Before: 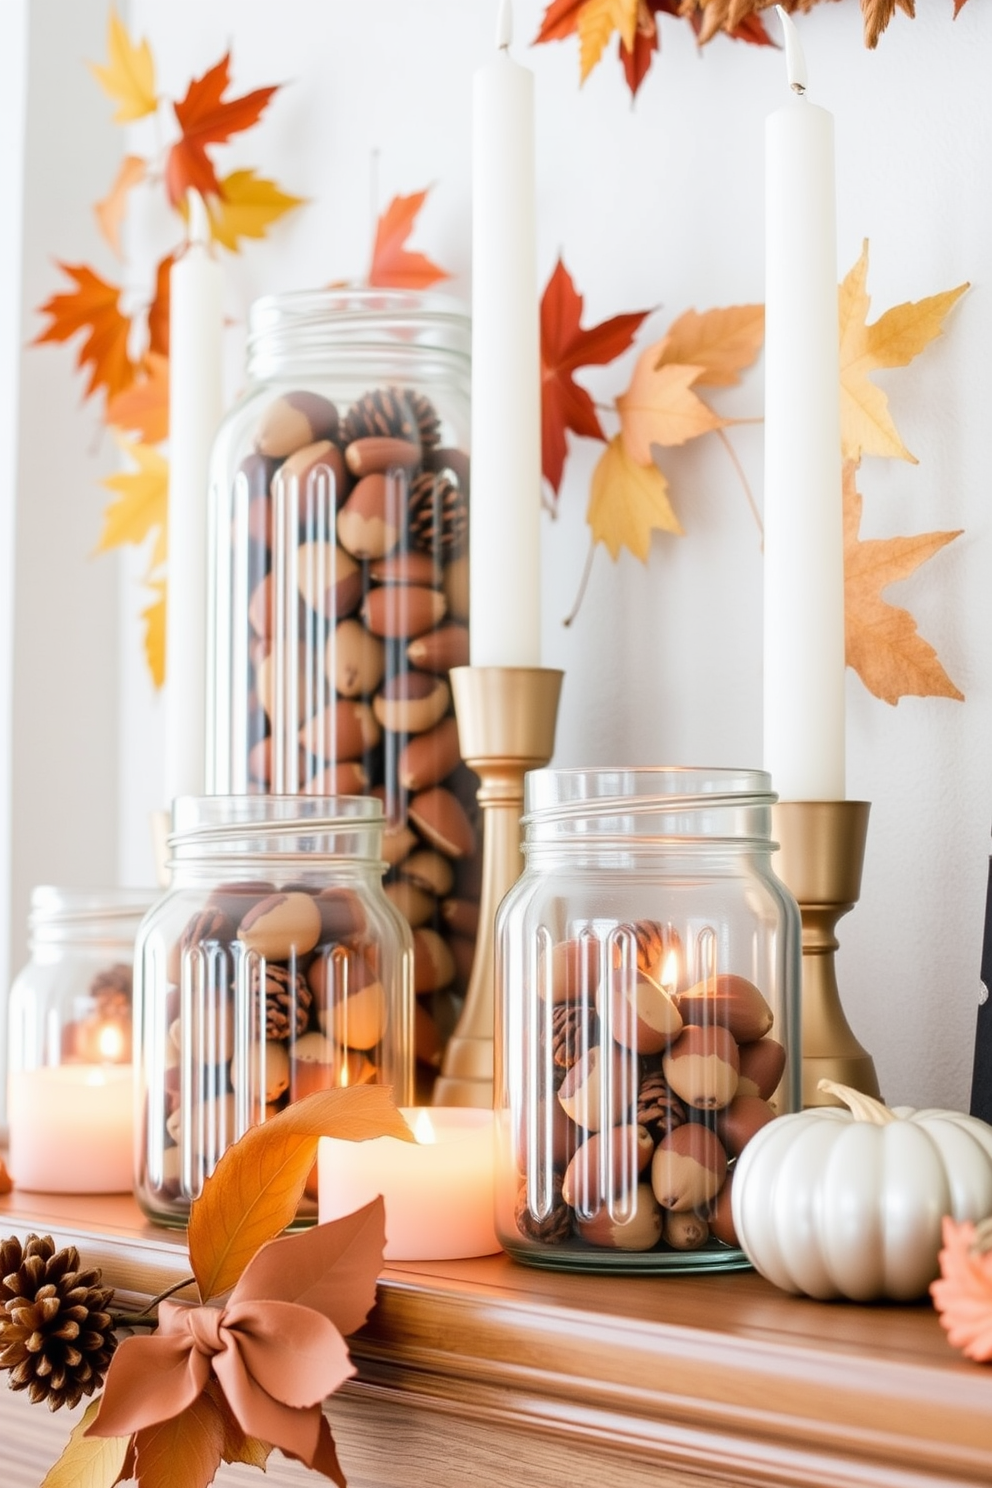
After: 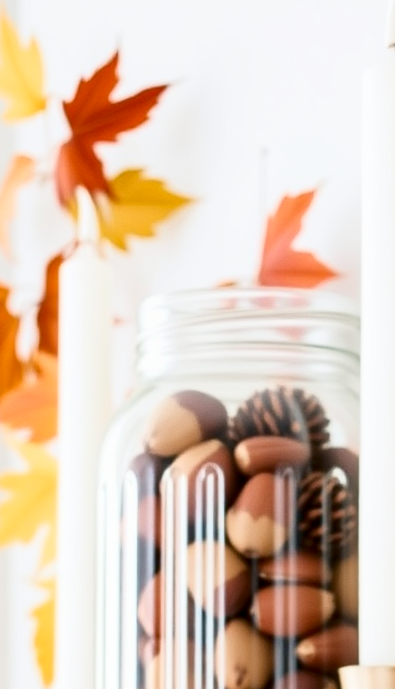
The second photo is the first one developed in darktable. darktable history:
crop and rotate: left 11.249%, top 0.077%, right 48.891%, bottom 53.587%
tone curve: curves: ch0 [(0, 0) (0.042, 0.01) (0.223, 0.123) (0.59, 0.574) (0.802, 0.868) (1, 1)], color space Lab, independent channels, preserve colors none
haze removal: compatibility mode true, adaptive false
